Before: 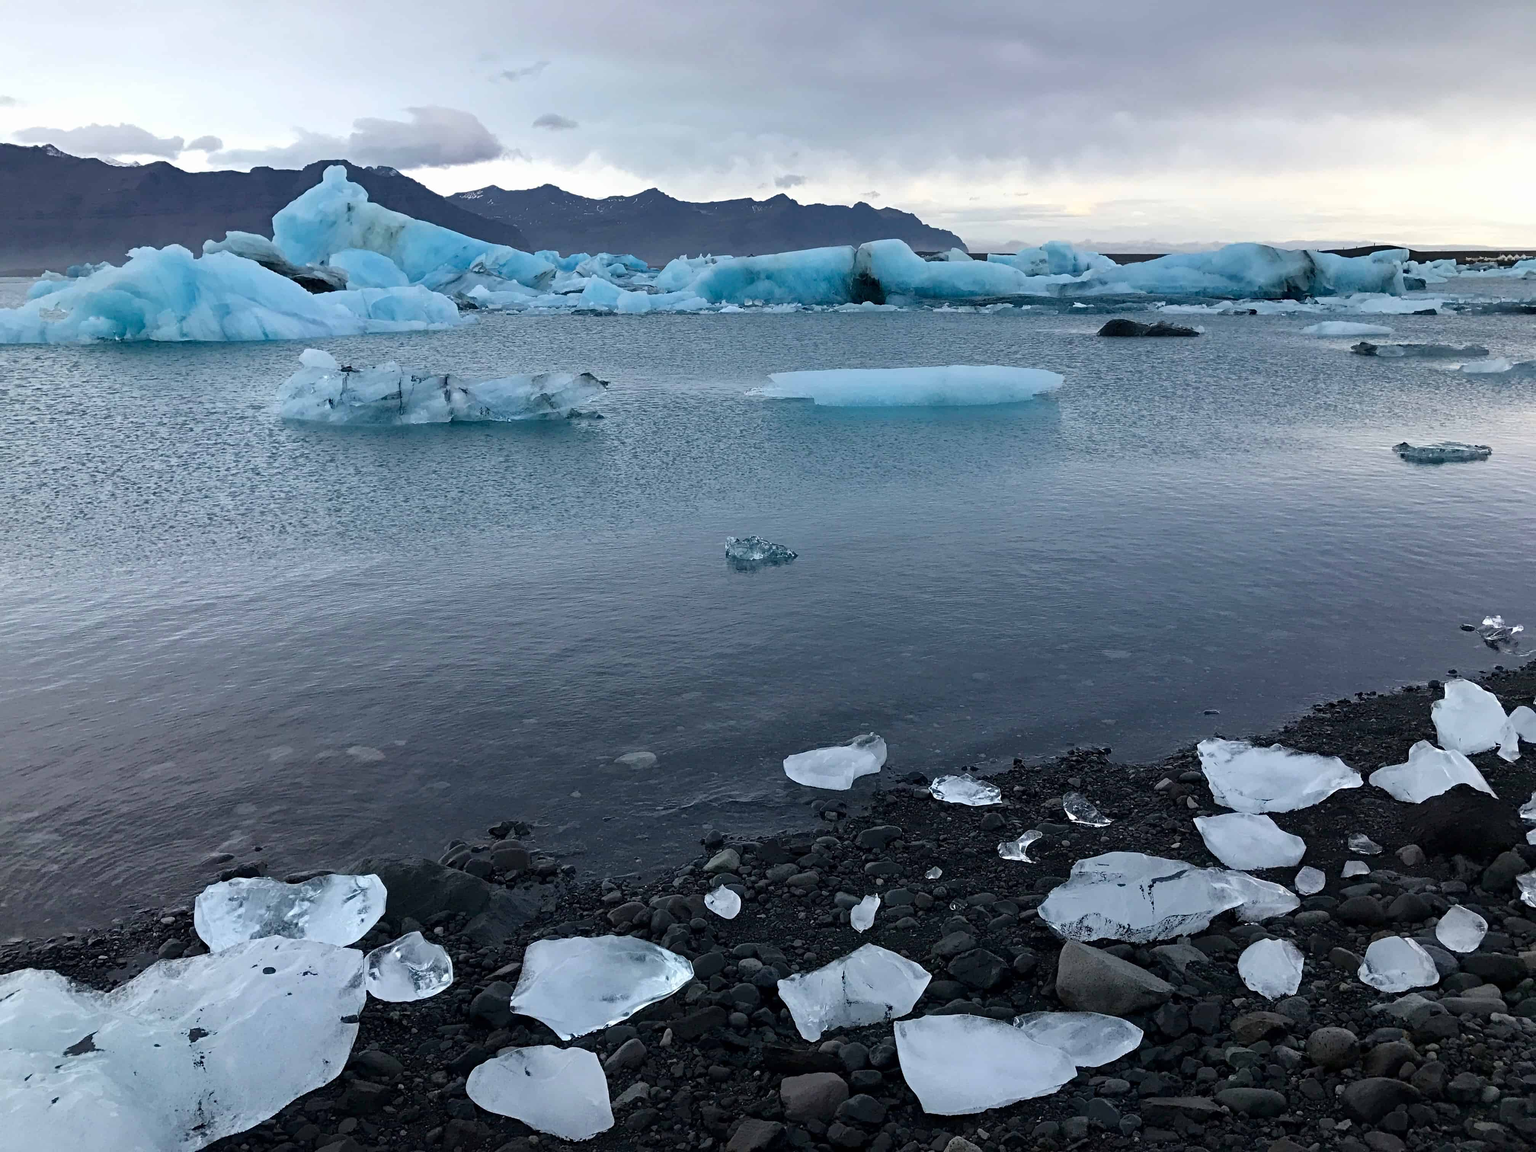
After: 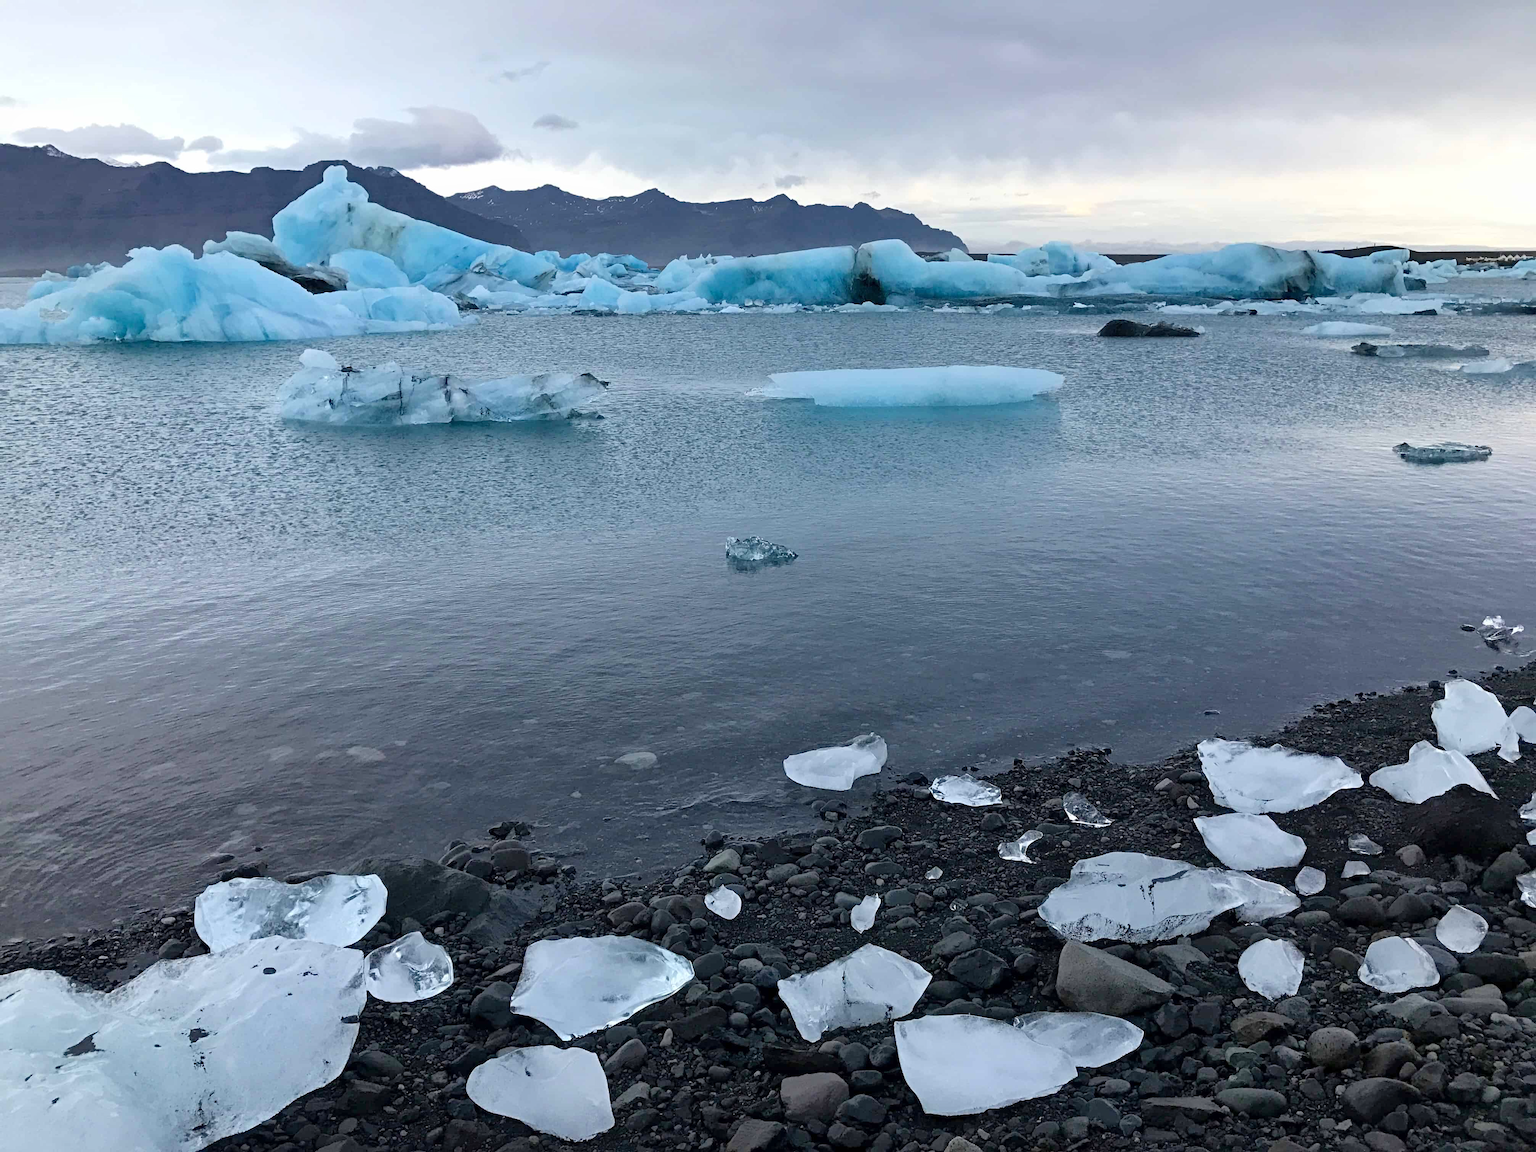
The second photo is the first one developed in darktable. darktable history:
local contrast: mode bilateral grid, contrast 15, coarseness 36, detail 105%, midtone range 0.2
tone curve: curves: ch0 [(0, 0) (0.641, 0.691) (1, 1)]
shadows and highlights: shadows 43.06, highlights 6.94
